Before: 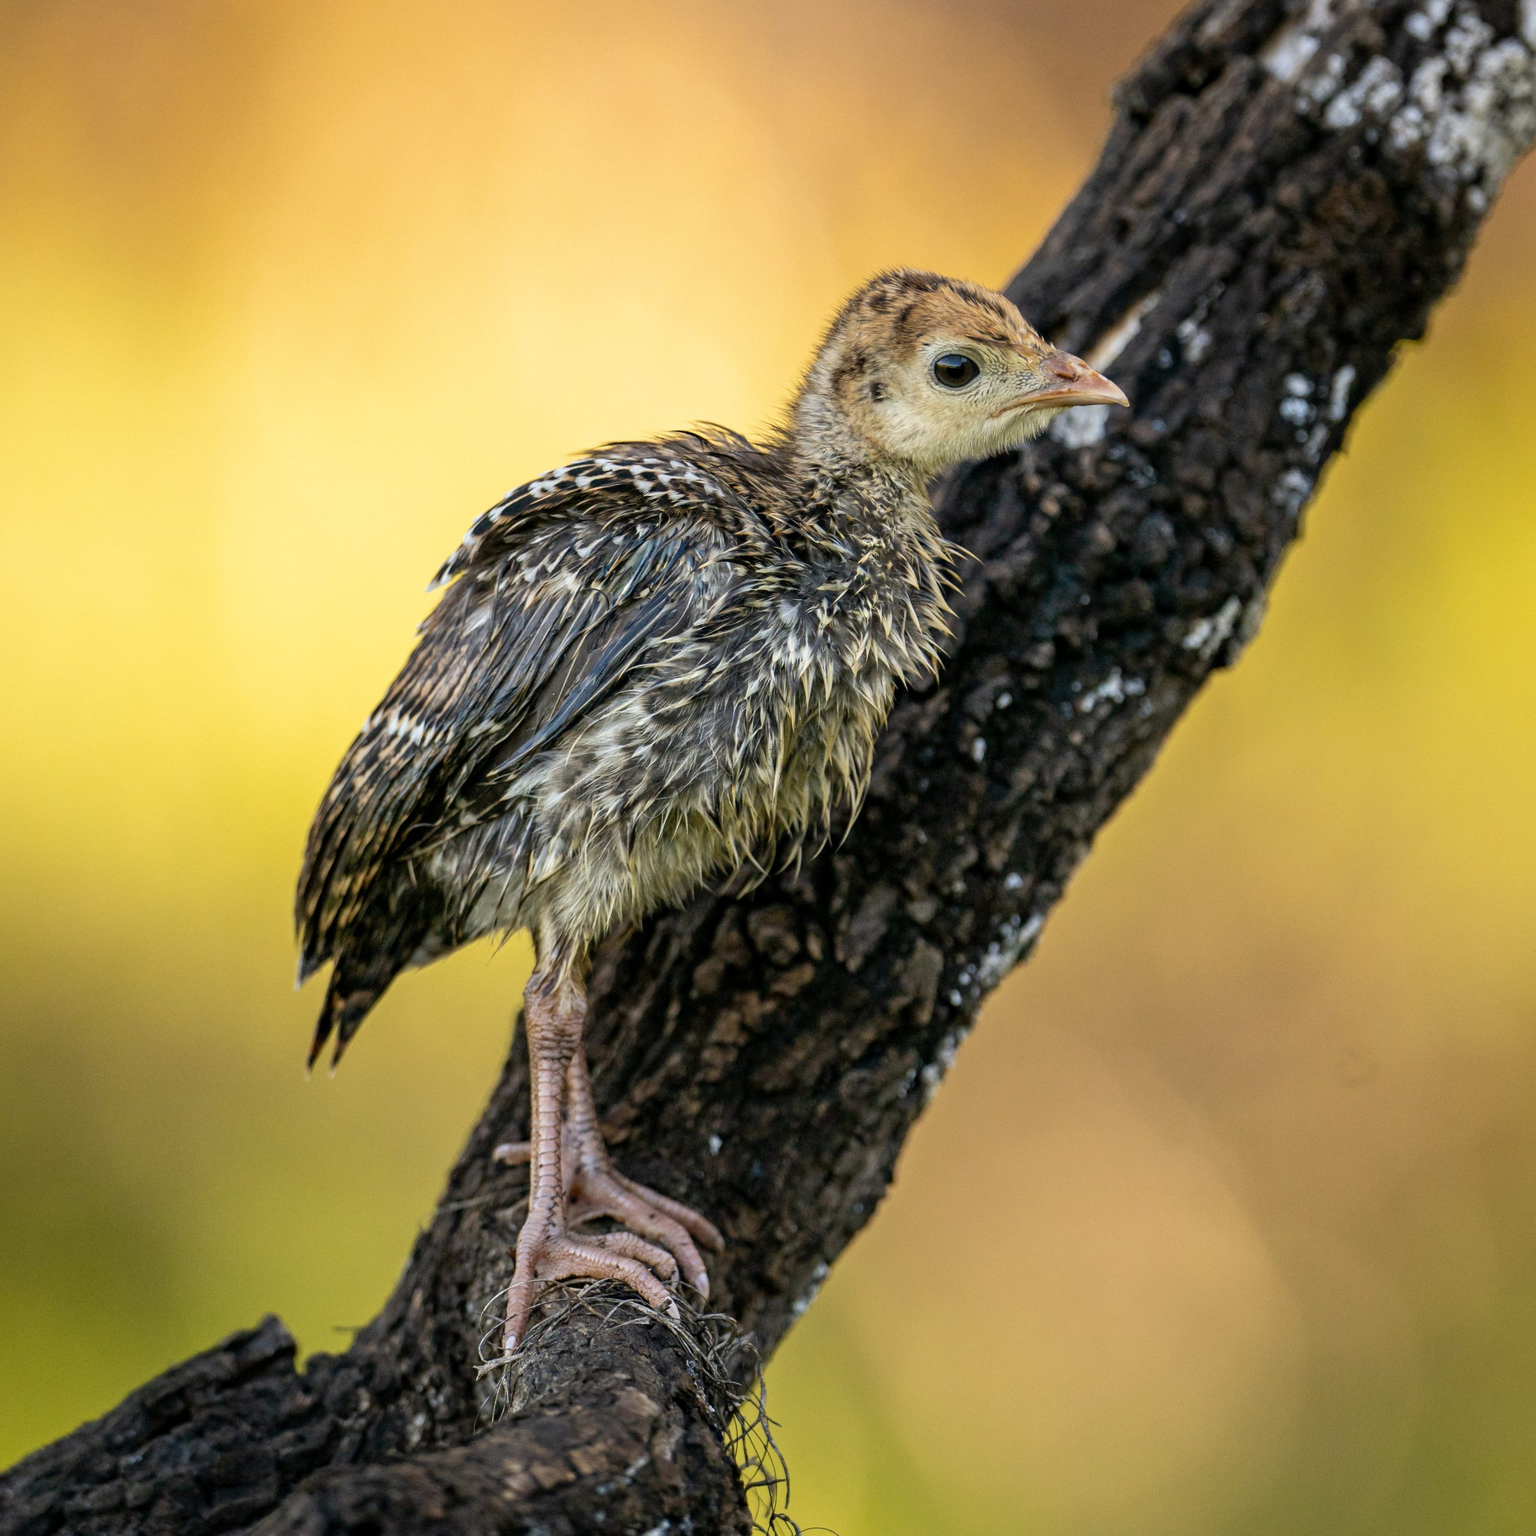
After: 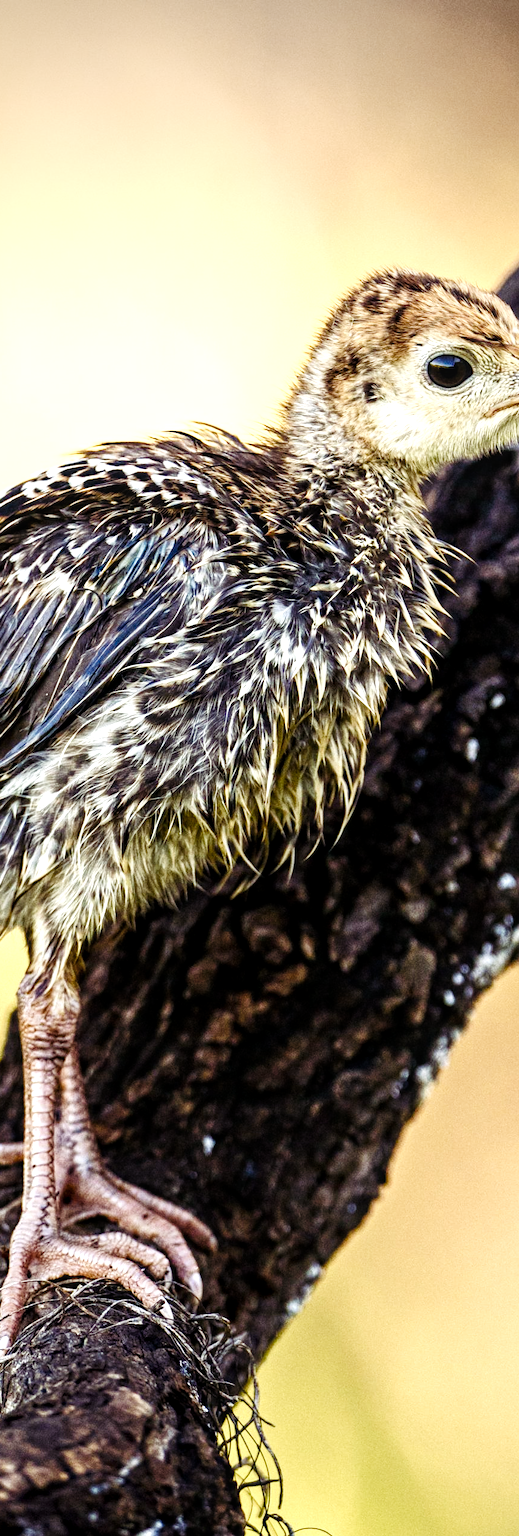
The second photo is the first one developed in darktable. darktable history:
color balance rgb: shadows lift › chroma 6.482%, shadows lift › hue 304.27°, perceptual saturation grading › global saturation 20%, perceptual saturation grading › highlights -50.21%, perceptual saturation grading › shadows 30.746%, global vibrance 30.205%, contrast 10.205%
crop: left 33.041%, right 33.151%
tone equalizer: -8 EV -0.787 EV, -7 EV -0.716 EV, -6 EV -0.605 EV, -5 EV -0.373 EV, -3 EV 0.377 EV, -2 EV 0.6 EV, -1 EV 0.683 EV, +0 EV 0.771 EV, edges refinement/feathering 500, mask exposure compensation -1.57 EV, preserve details no
tone curve: curves: ch0 [(0, 0.011) (0.139, 0.106) (0.295, 0.271) (0.499, 0.523) (0.739, 0.782) (0.857, 0.879) (1, 0.967)]; ch1 [(0, 0) (0.272, 0.249) (0.39, 0.379) (0.469, 0.456) (0.495, 0.497) (0.524, 0.53) (0.588, 0.62) (0.725, 0.779) (1, 1)]; ch2 [(0, 0) (0.125, 0.089) (0.35, 0.317) (0.437, 0.42) (0.502, 0.499) (0.533, 0.553) (0.599, 0.638) (1, 1)], preserve colors none
local contrast: highlights 97%, shadows 88%, detail 160%, midtone range 0.2
exposure: exposure 0.207 EV, compensate exposure bias true, compensate highlight preservation false
vignetting: brightness -0.408, saturation -0.296, center (-0.03, 0.238)
